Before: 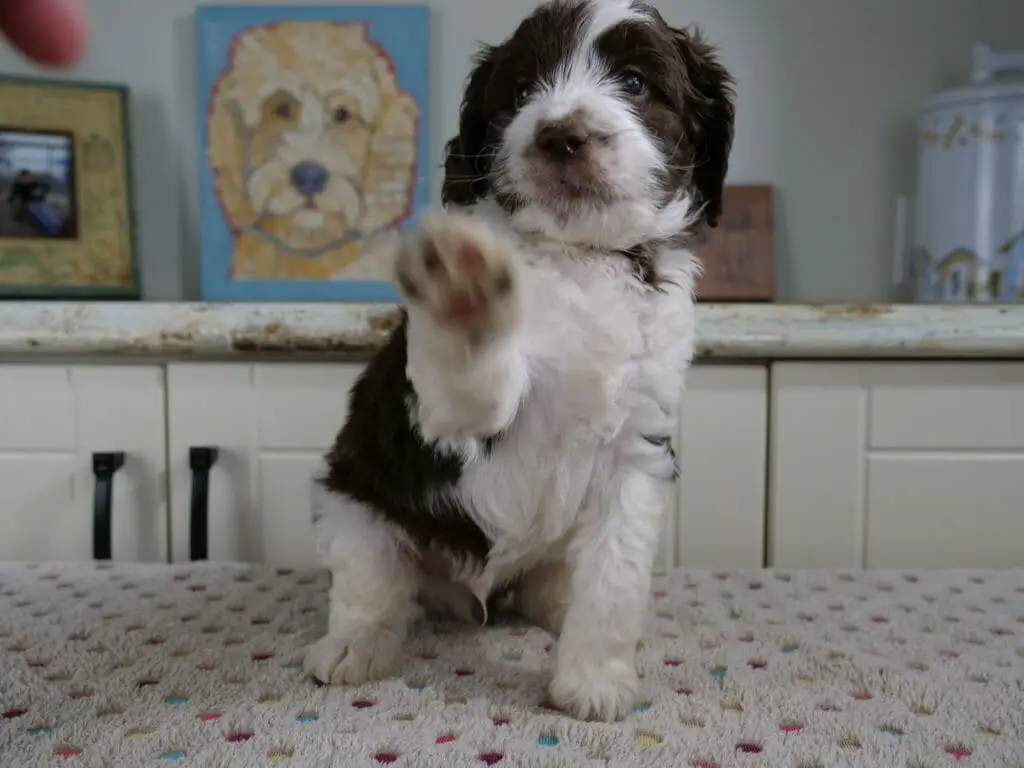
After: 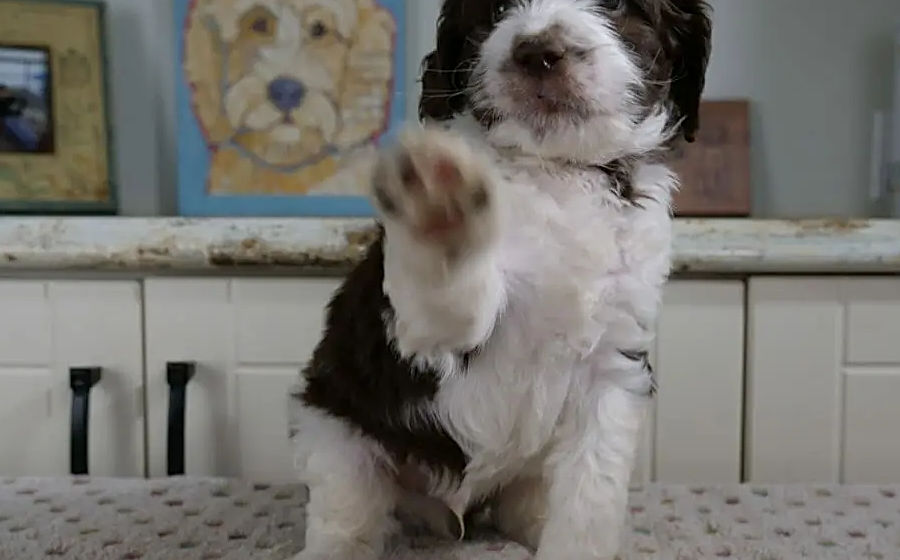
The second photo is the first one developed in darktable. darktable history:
sharpen: on, module defaults
exposure: compensate exposure bias true, compensate highlight preservation false
crop and rotate: left 2.303%, top 11.17%, right 9.751%, bottom 15.852%
